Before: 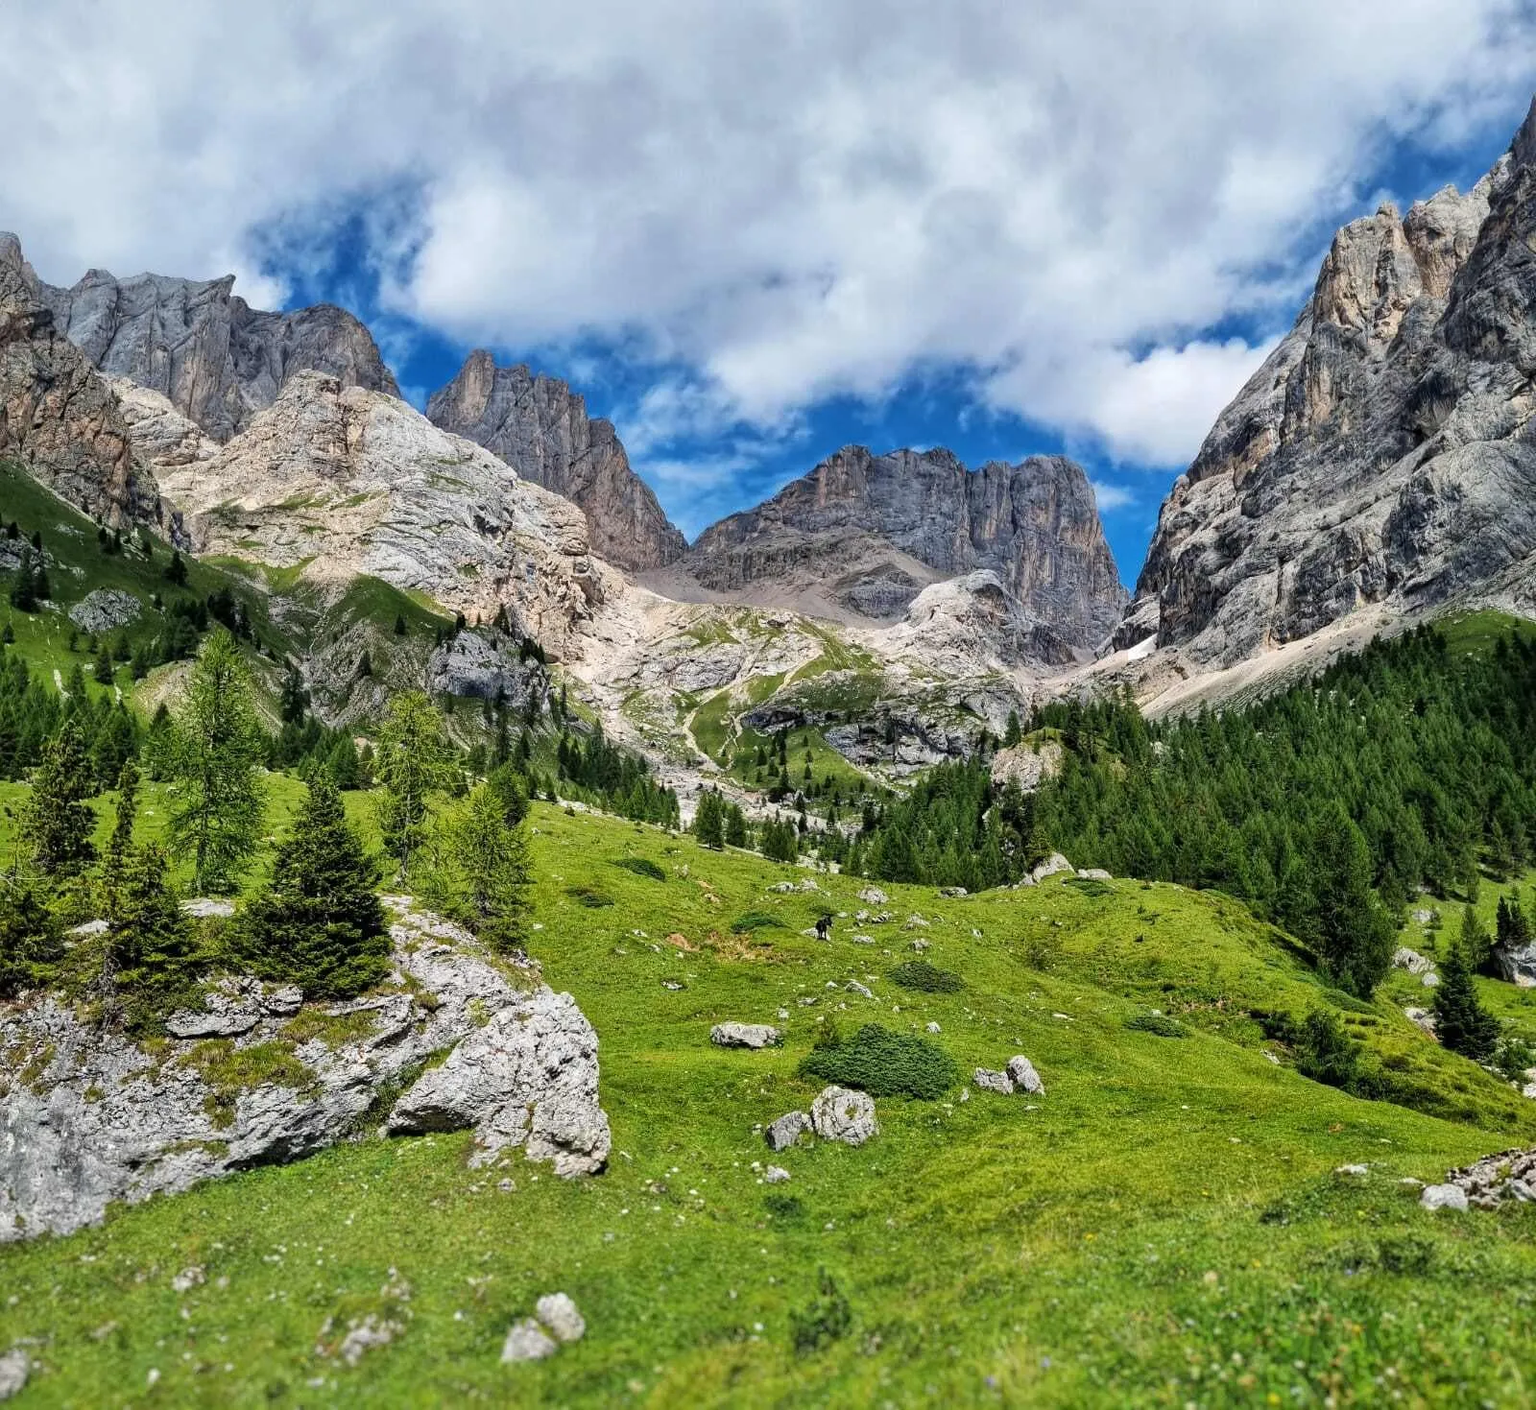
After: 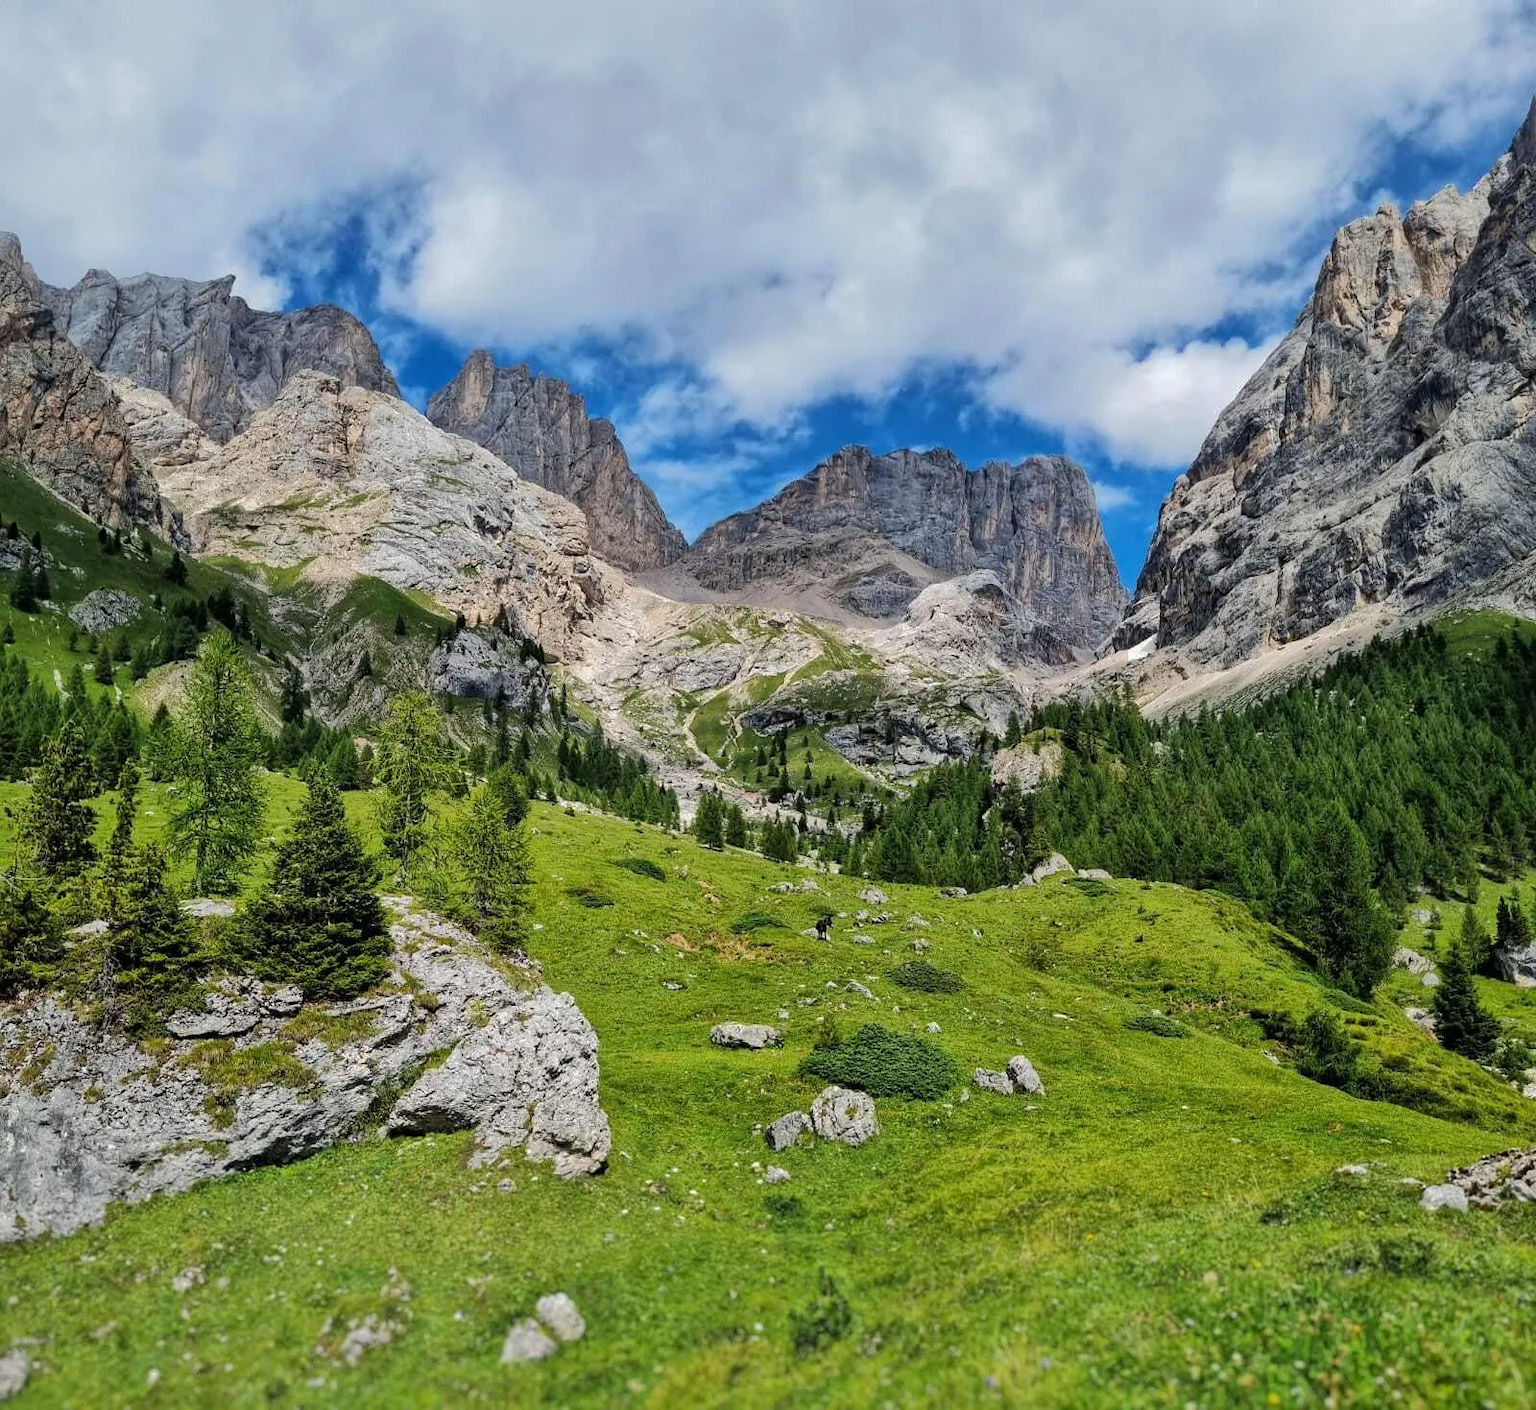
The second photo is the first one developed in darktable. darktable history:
tone curve: curves: ch0 [(0, 0) (0.003, 0.003) (0.011, 0.011) (0.025, 0.025) (0.044, 0.044) (0.069, 0.068) (0.1, 0.098) (0.136, 0.134) (0.177, 0.175) (0.224, 0.221) (0.277, 0.273) (0.335, 0.33) (0.399, 0.393) (0.468, 0.461) (0.543, 0.534) (0.623, 0.614) (0.709, 0.69) (0.801, 0.752) (0.898, 0.835) (1, 1)], color space Lab, independent channels, preserve colors none
